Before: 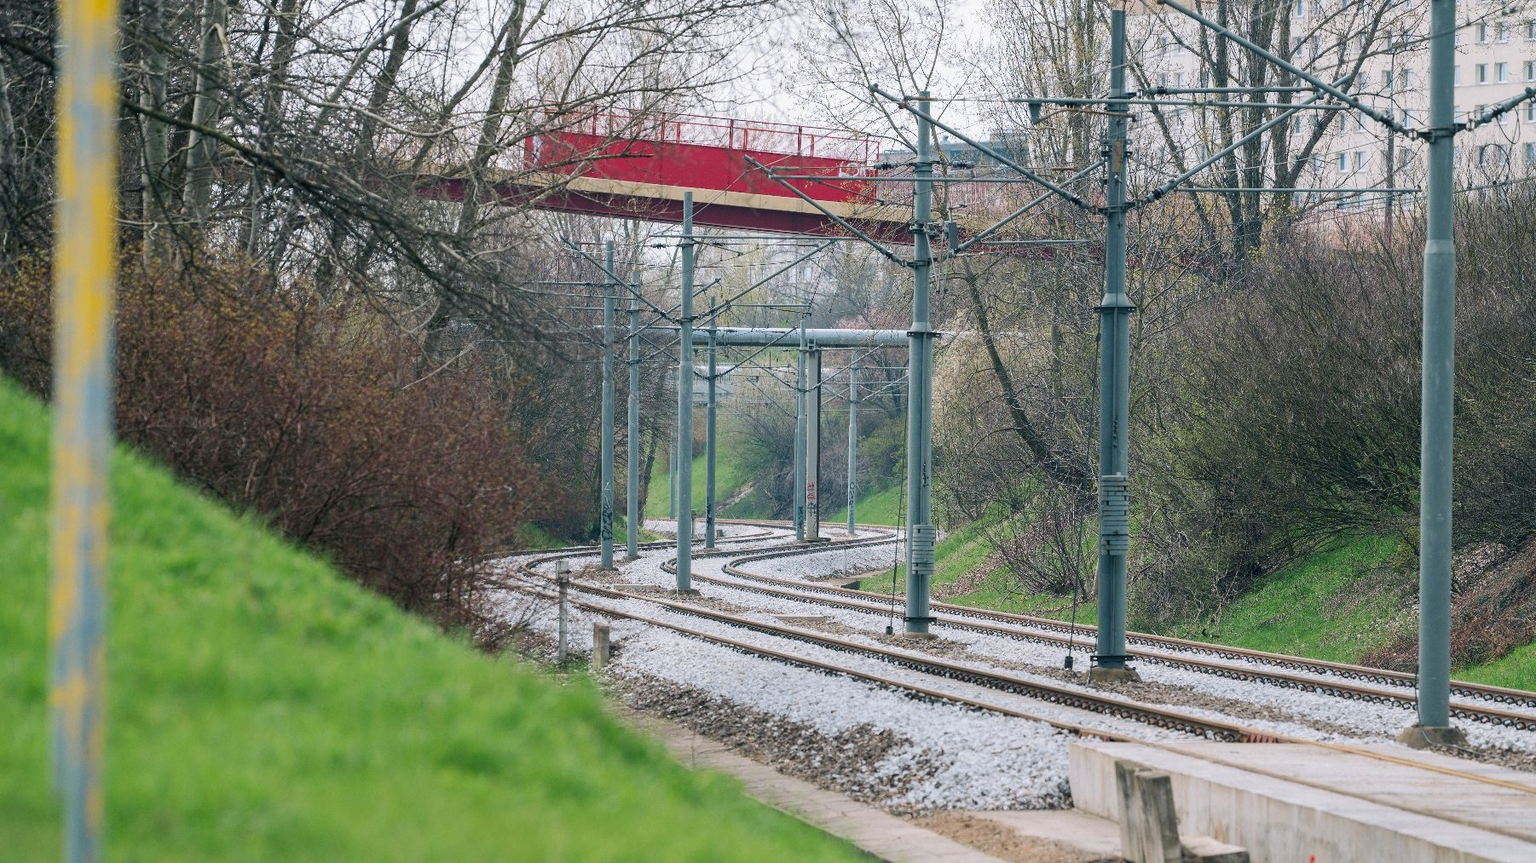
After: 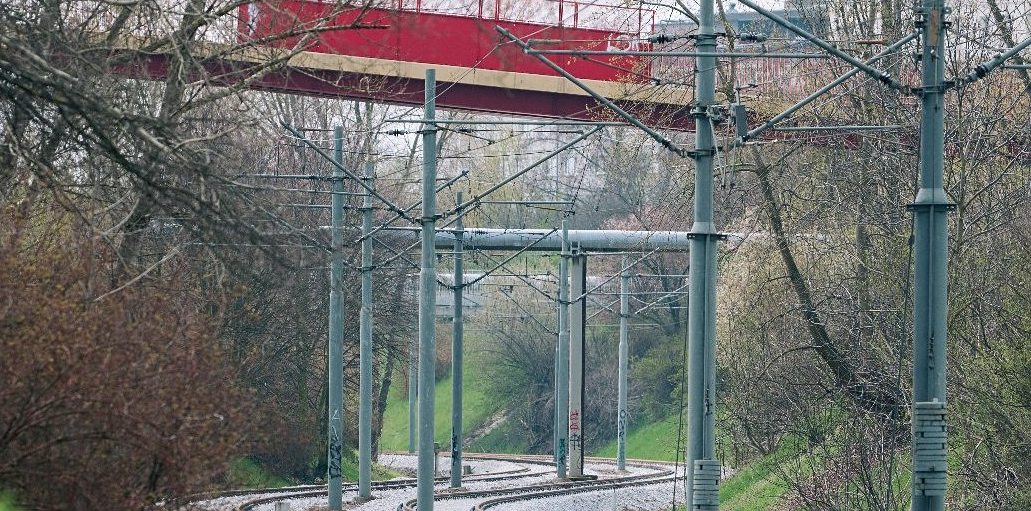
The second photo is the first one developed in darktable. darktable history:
sharpen: amount 0.2
crop: left 20.932%, top 15.471%, right 21.848%, bottom 34.081%
